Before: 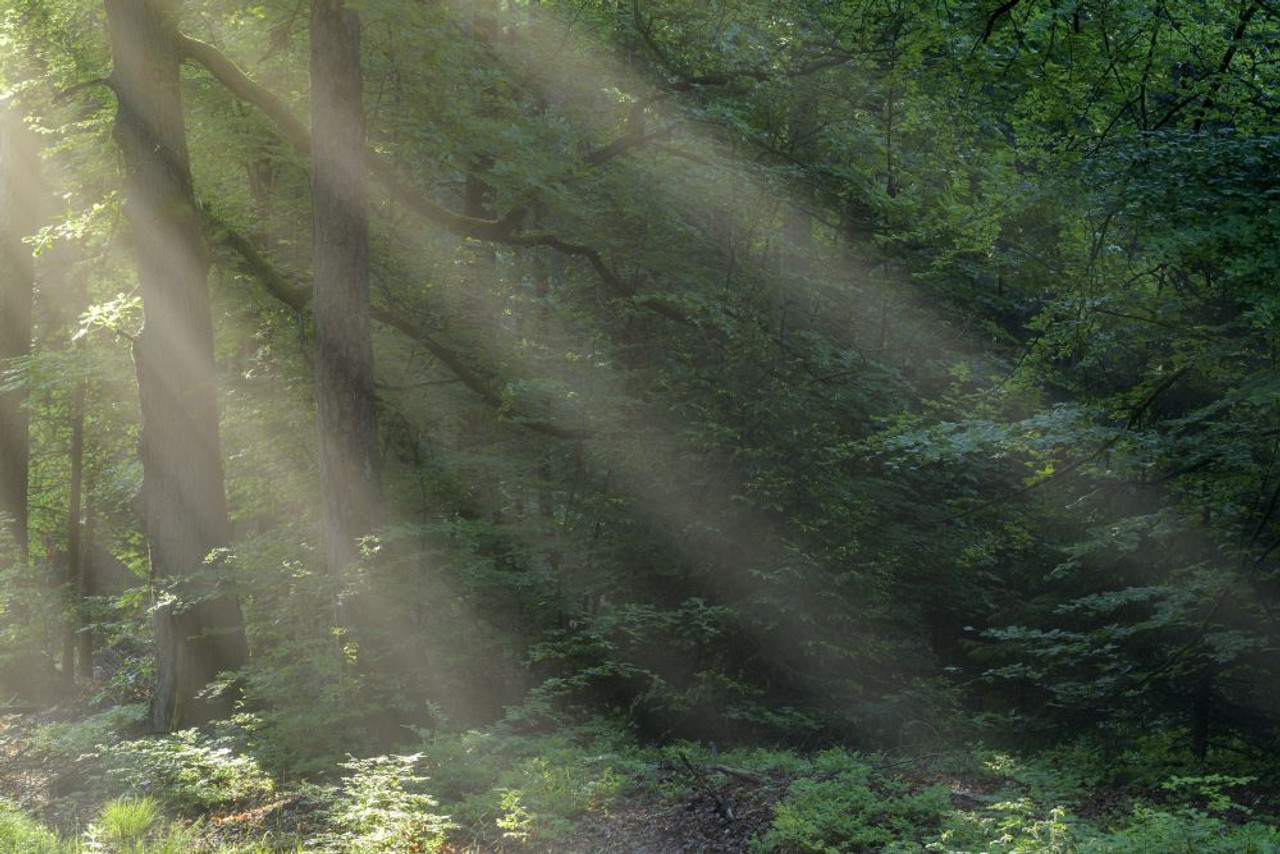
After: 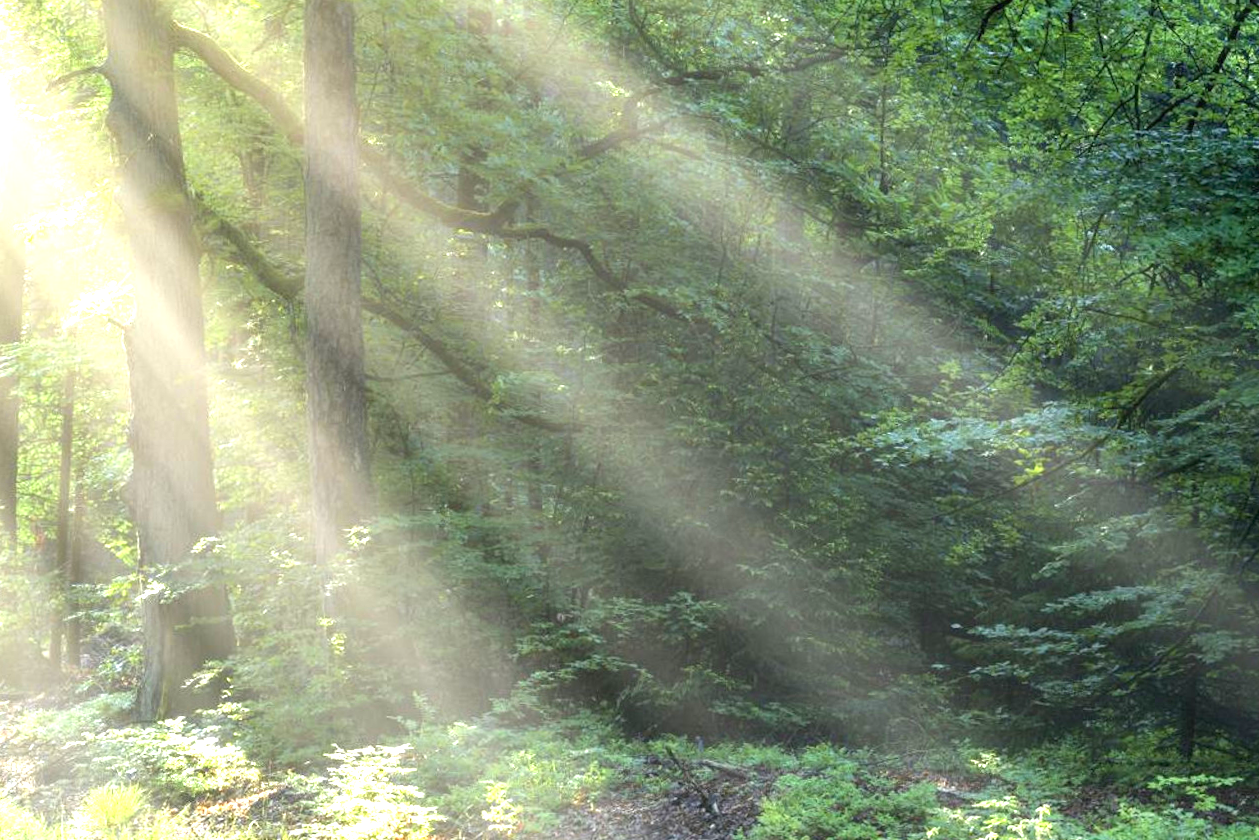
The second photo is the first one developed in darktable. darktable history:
crop and rotate: angle -0.634°
exposure: black level correction 0, exposure 1.687 EV, compensate highlight preservation false
